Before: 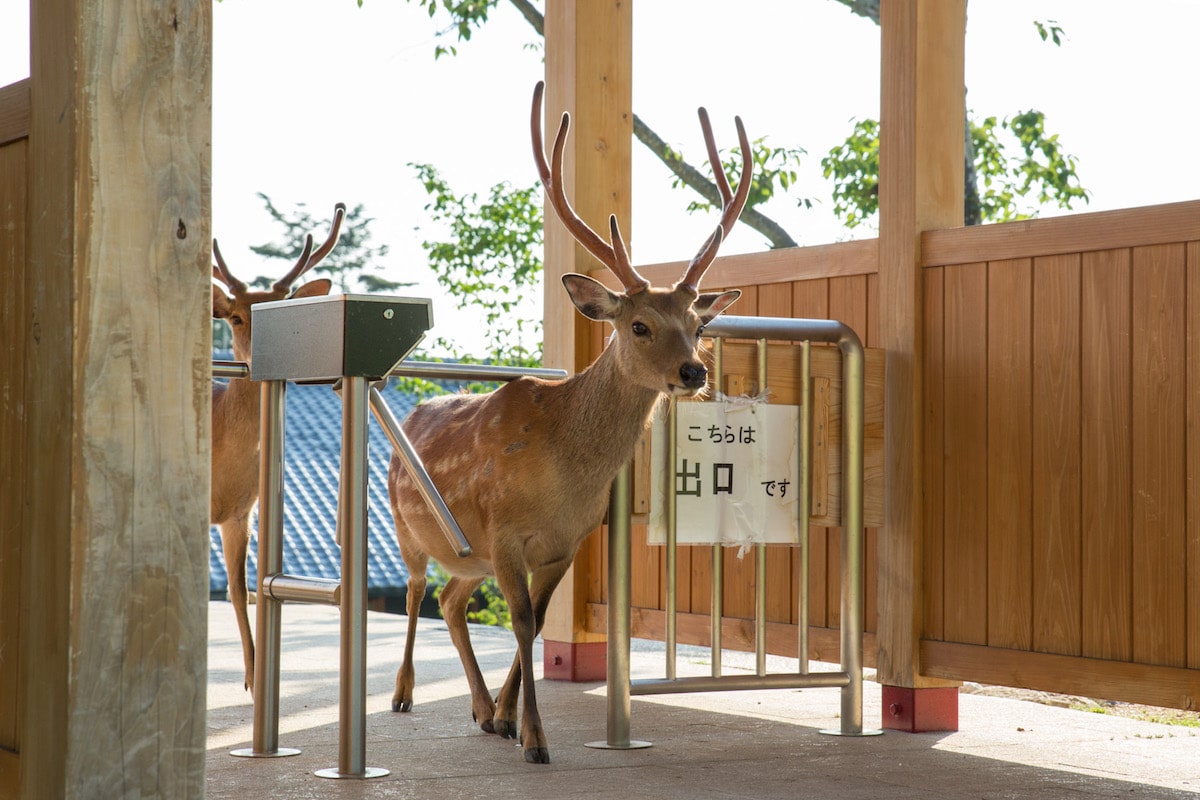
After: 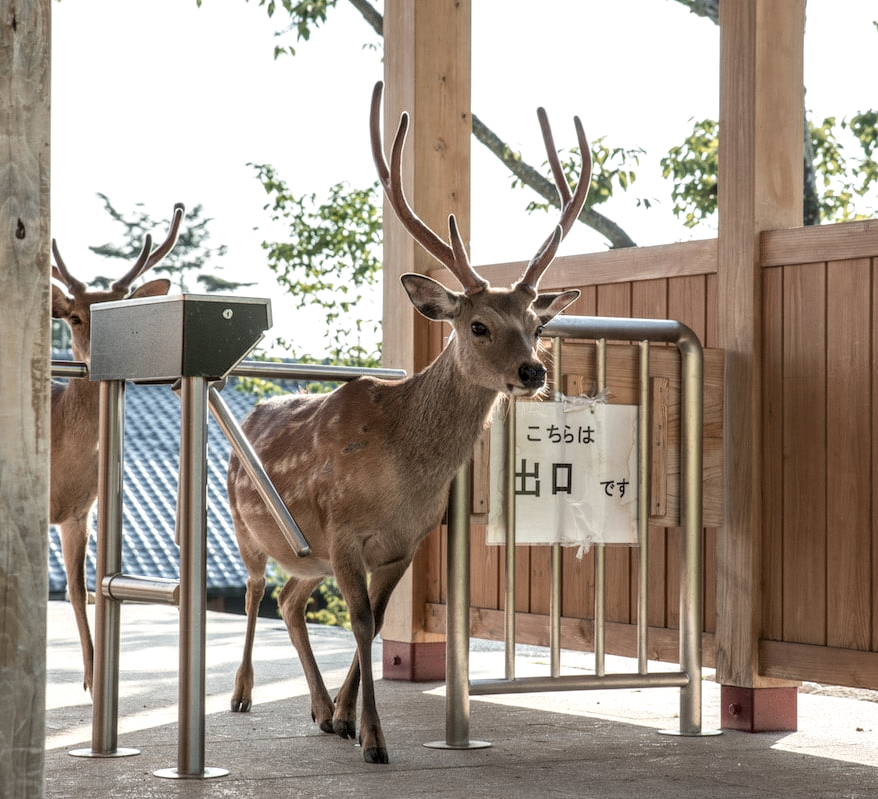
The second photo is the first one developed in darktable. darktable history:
color zones: curves: ch1 [(0, 0.469) (0.072, 0.457) (0.243, 0.494) (0.429, 0.5) (0.571, 0.5) (0.714, 0.5) (0.857, 0.5) (1, 0.469)]; ch2 [(0, 0.499) (0.143, 0.467) (0.242, 0.436) (0.429, 0.493) (0.571, 0.5) (0.714, 0.5) (0.857, 0.5) (1, 0.499)]
crop: left 13.443%, right 13.31%
contrast brightness saturation: contrast 0.1, saturation -0.36
local contrast: highlights 61%, detail 143%, midtone range 0.428
